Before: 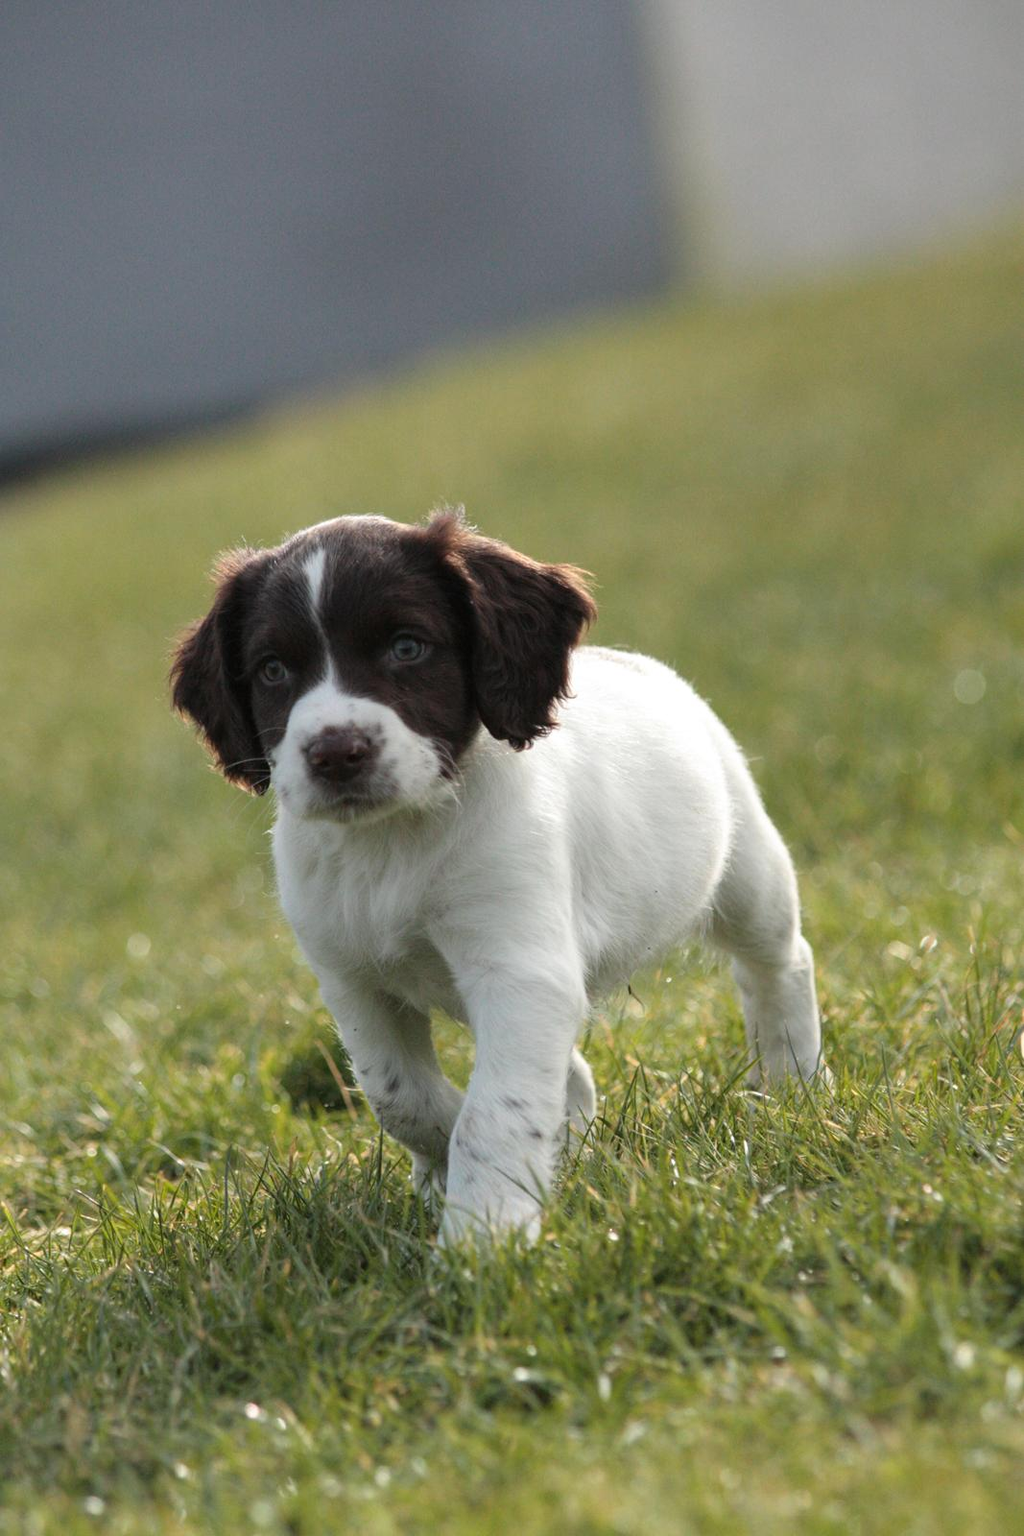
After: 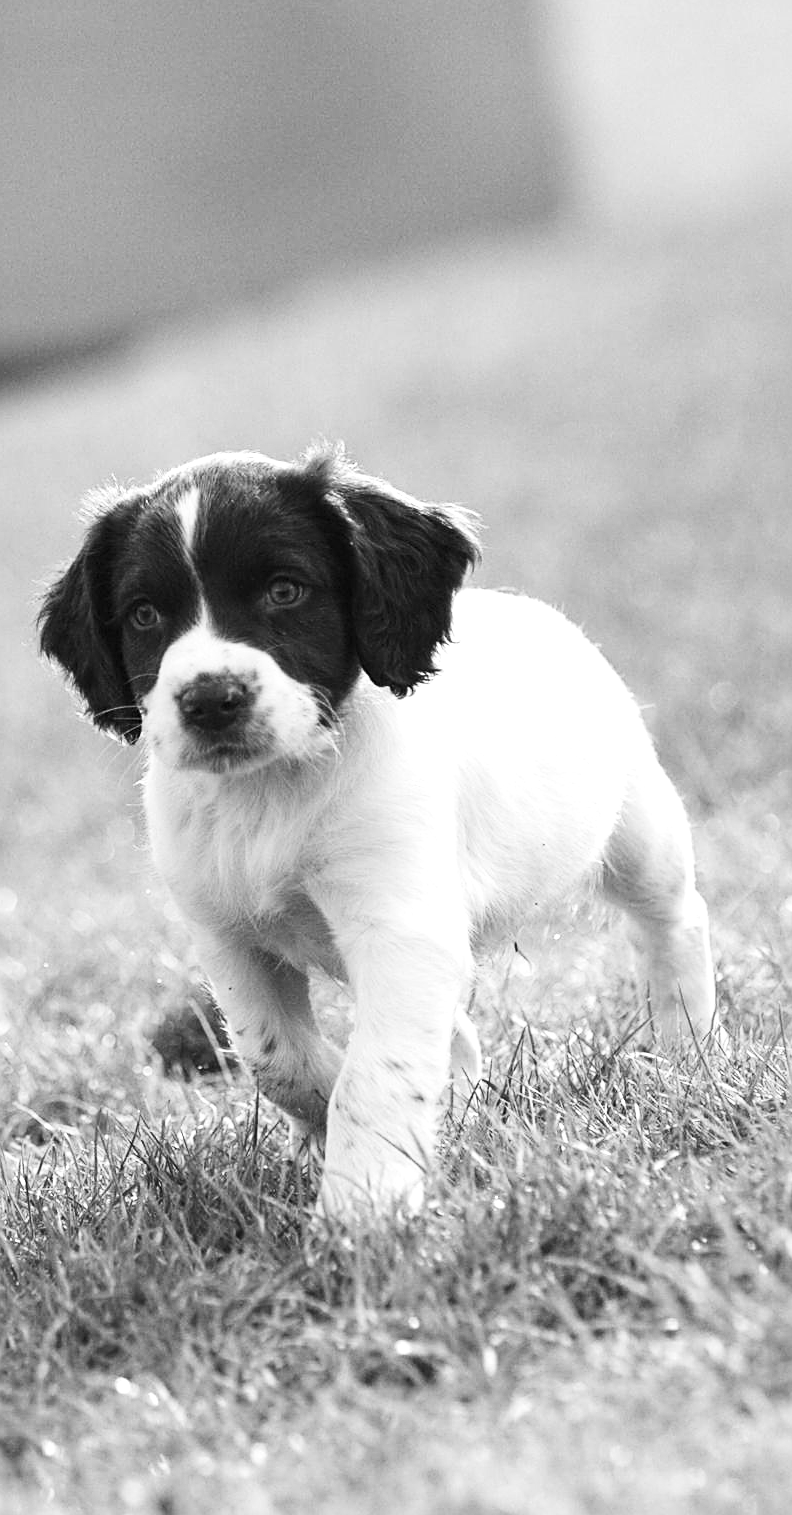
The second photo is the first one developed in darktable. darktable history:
sharpen: on, module defaults
crop and rotate: left 13.15%, top 5.251%, right 12.609%
contrast brightness saturation: contrast 0.24, brightness 0.09
monochrome: on, module defaults
exposure: exposure 0.785 EV, compensate highlight preservation false
